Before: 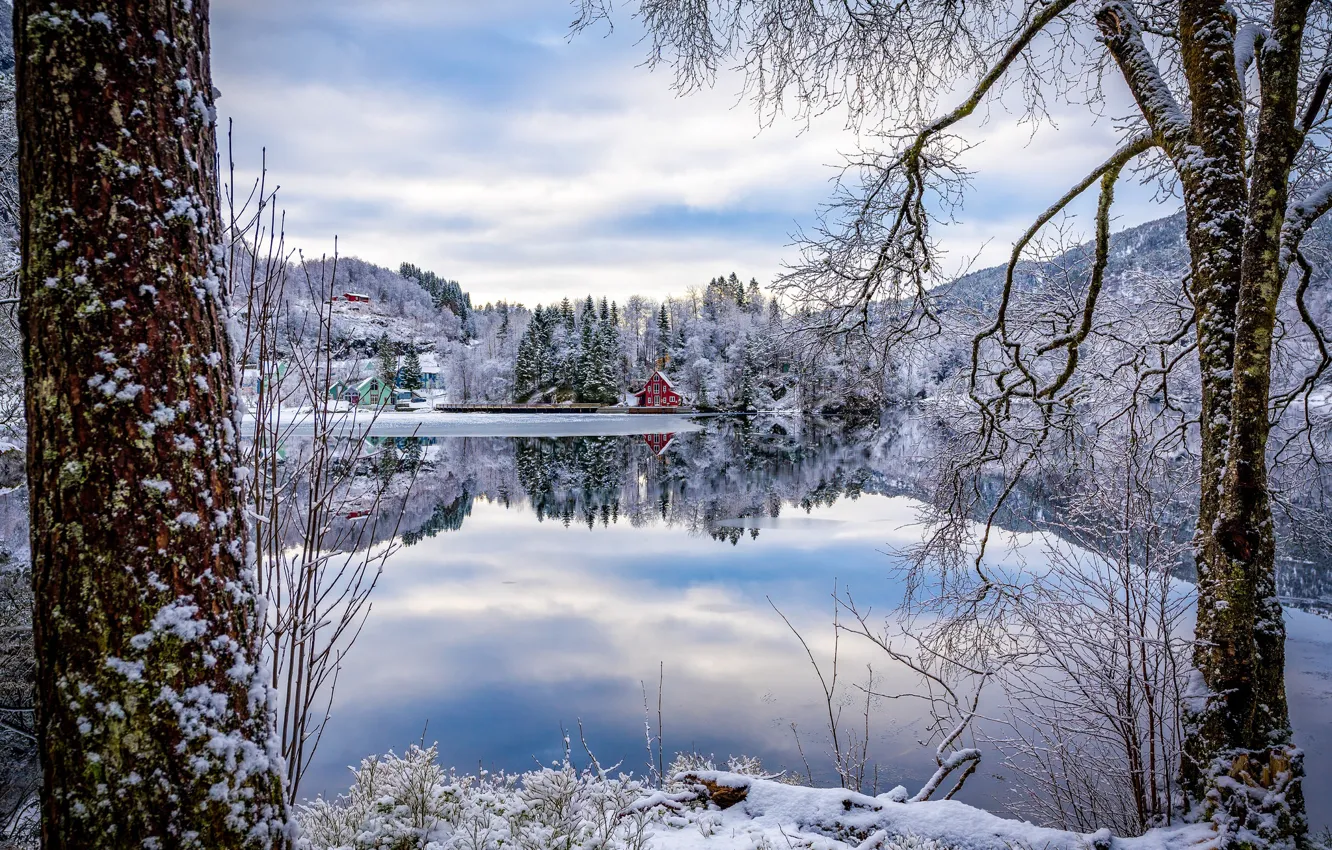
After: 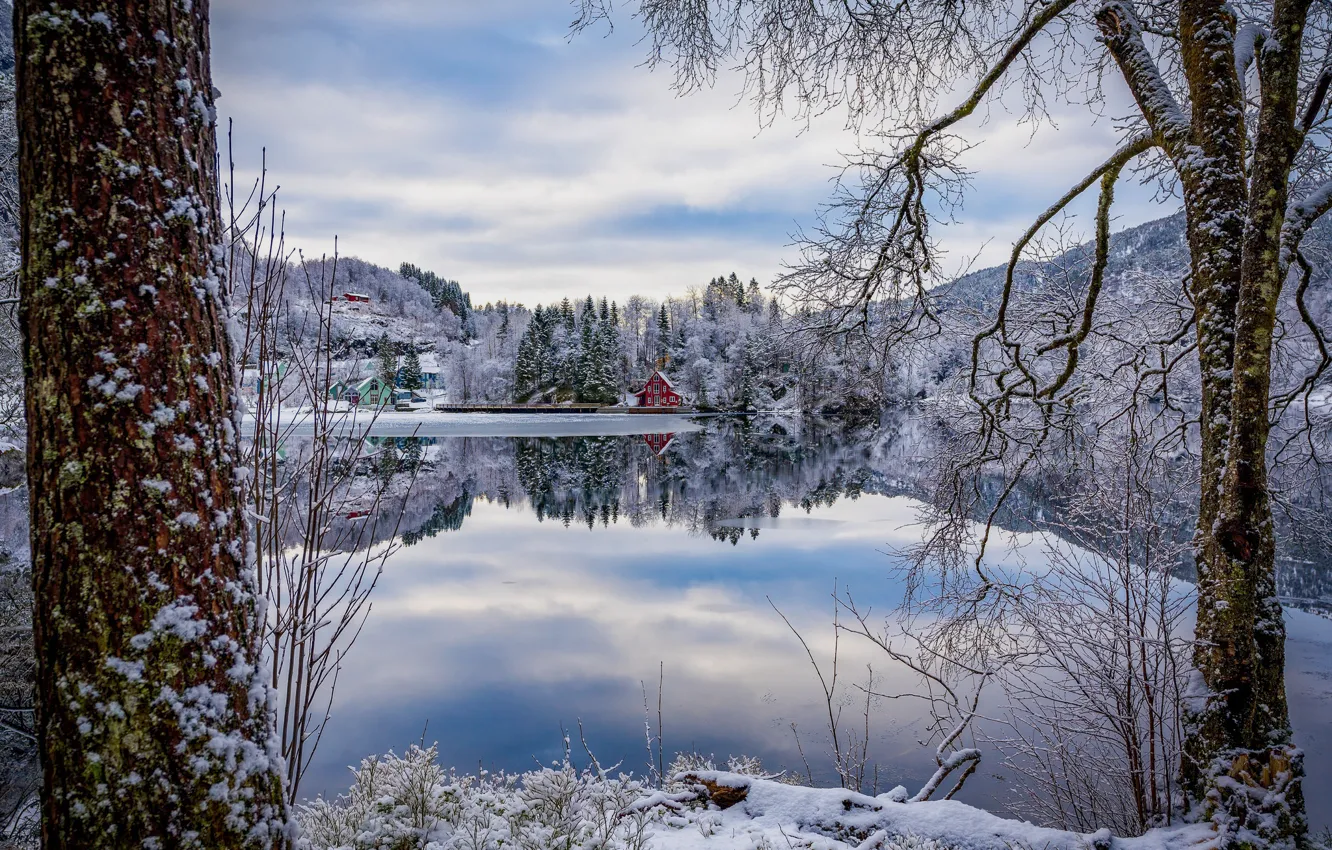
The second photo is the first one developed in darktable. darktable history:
tone equalizer: -8 EV 0.249 EV, -7 EV 0.412 EV, -6 EV 0.448 EV, -5 EV 0.261 EV, -3 EV -0.276 EV, -2 EV -0.412 EV, -1 EV -0.395 EV, +0 EV -0.266 EV
